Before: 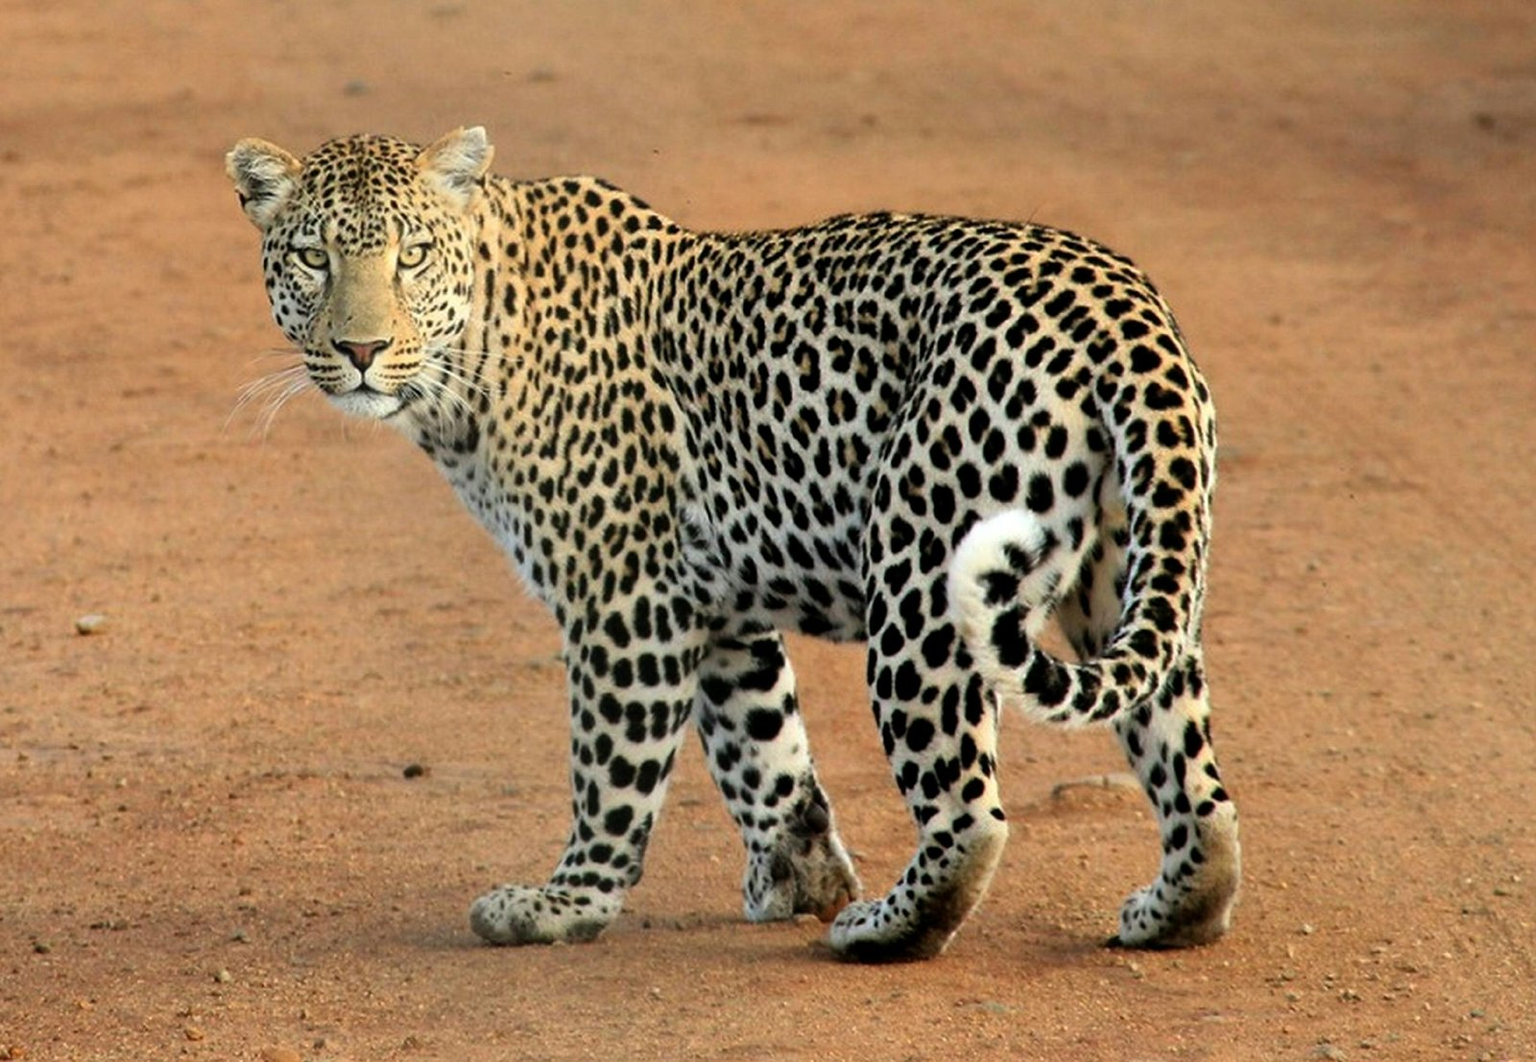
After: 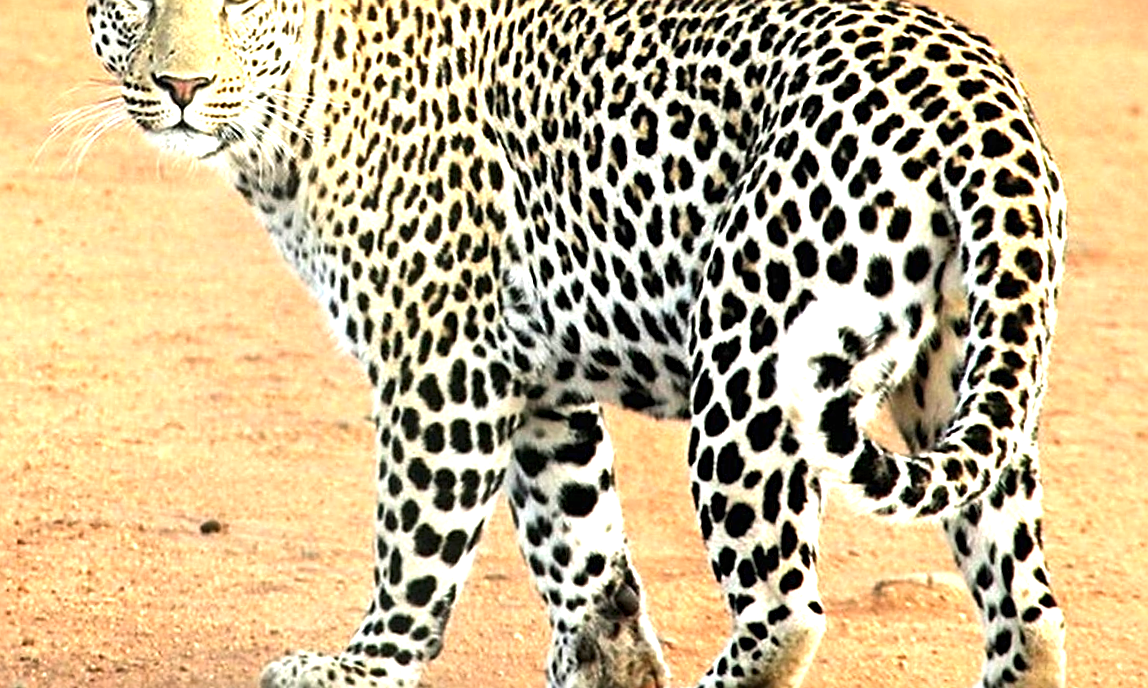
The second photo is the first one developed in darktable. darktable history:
exposure: black level correction 0, exposure 1.45 EV, compensate exposure bias true, compensate highlight preservation false
crop and rotate: angle -3.37°, left 9.79%, top 20.73%, right 12.42%, bottom 11.82%
sharpen: radius 2.531, amount 0.628
tone equalizer: on, module defaults
